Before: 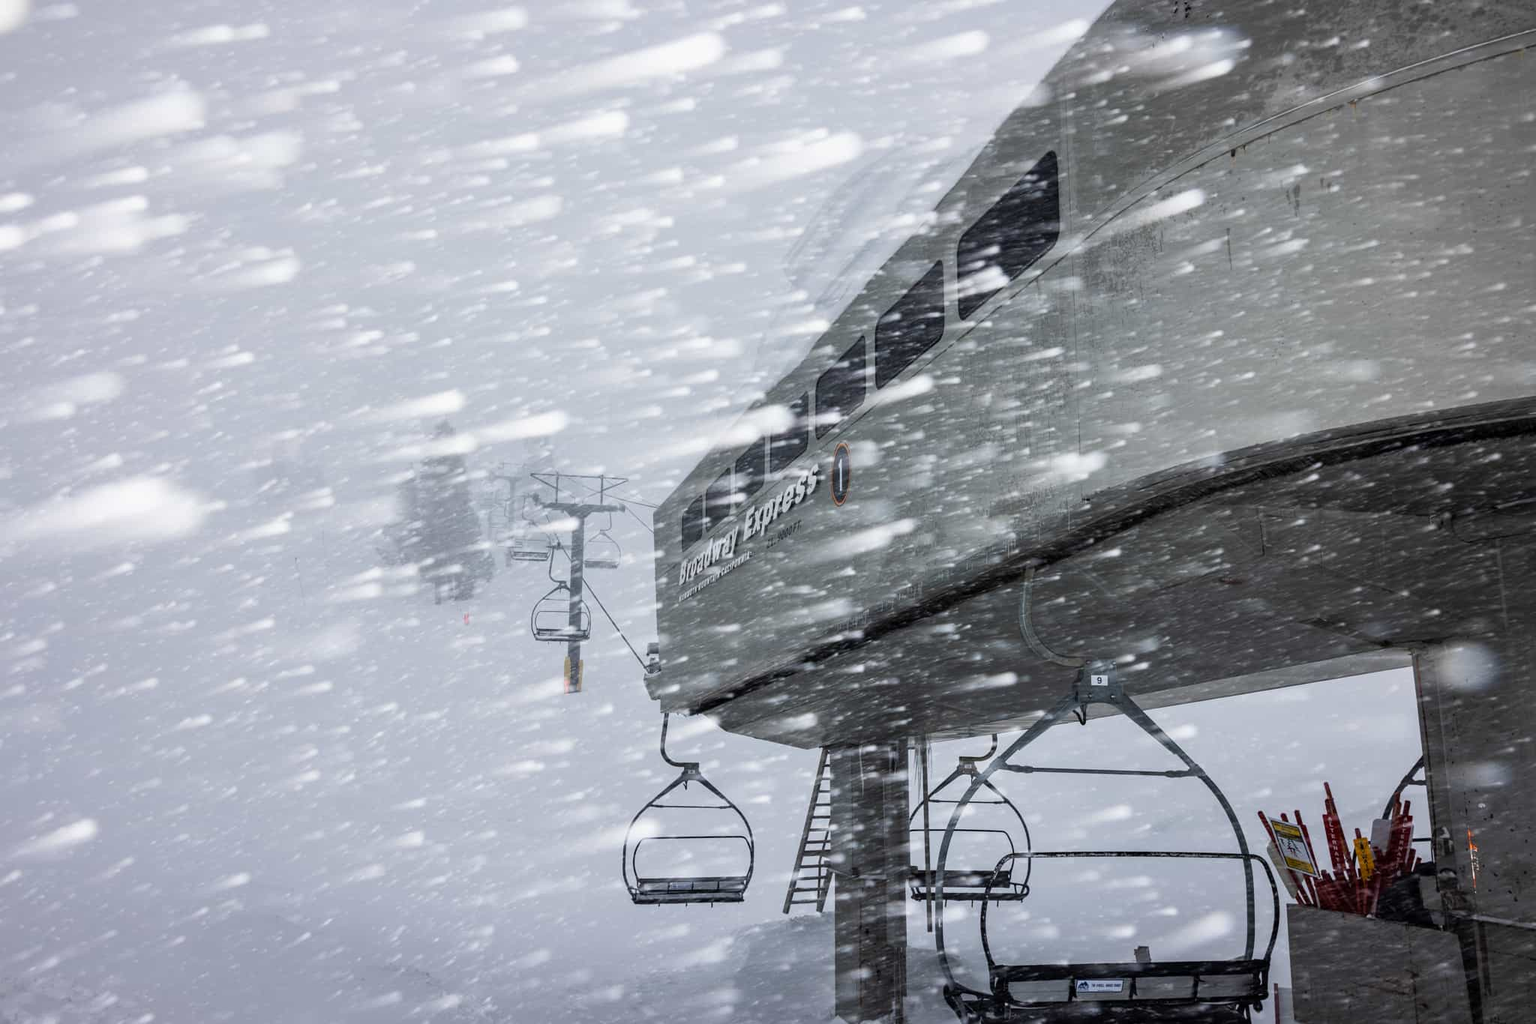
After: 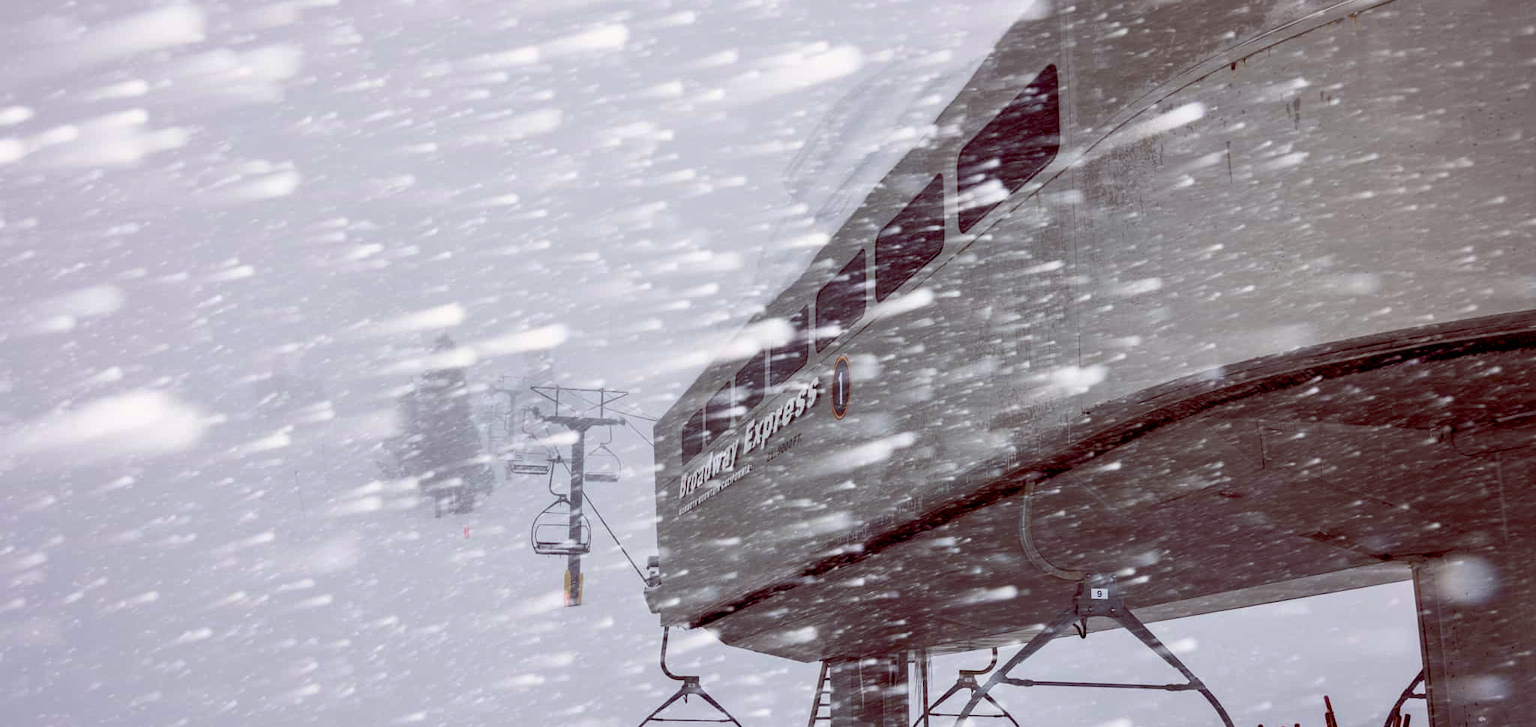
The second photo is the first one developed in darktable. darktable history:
crop and rotate: top 8.531%, bottom 20.387%
color balance rgb: global offset › luminance -0.202%, global offset › chroma 0.272%, perceptual saturation grading › global saturation 25.101%
